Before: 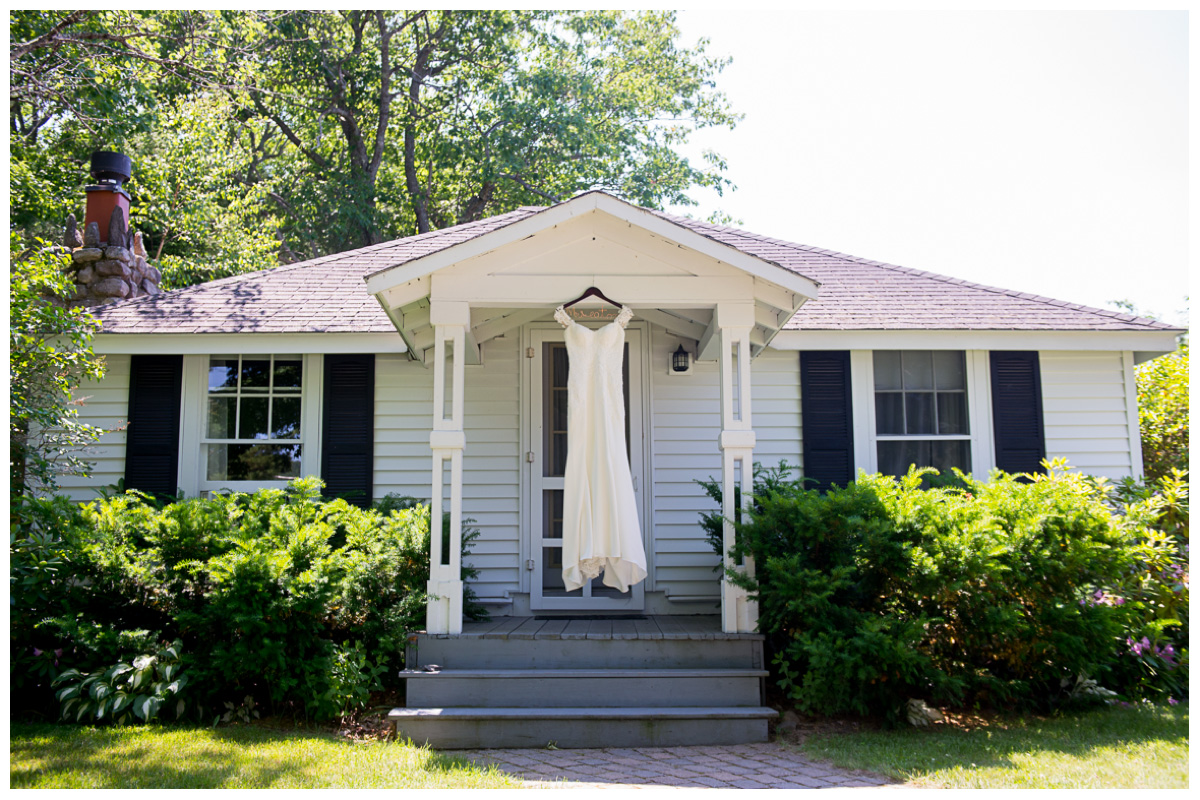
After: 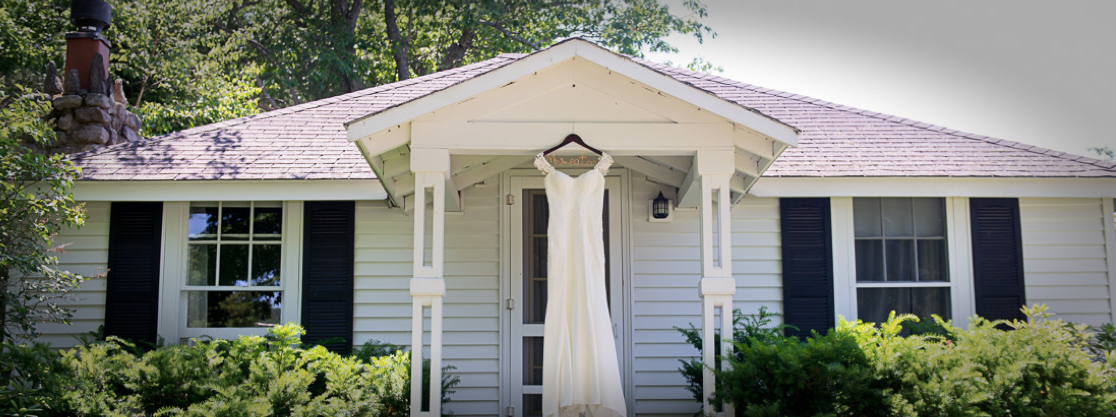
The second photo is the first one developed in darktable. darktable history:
vignetting: fall-off start 66.7%, fall-off radius 39.74%, brightness -0.576, saturation -0.258, automatic ratio true, width/height ratio 0.671, dithering 16-bit output
crop: left 1.744%, top 19.225%, right 5.069%, bottom 28.357%
